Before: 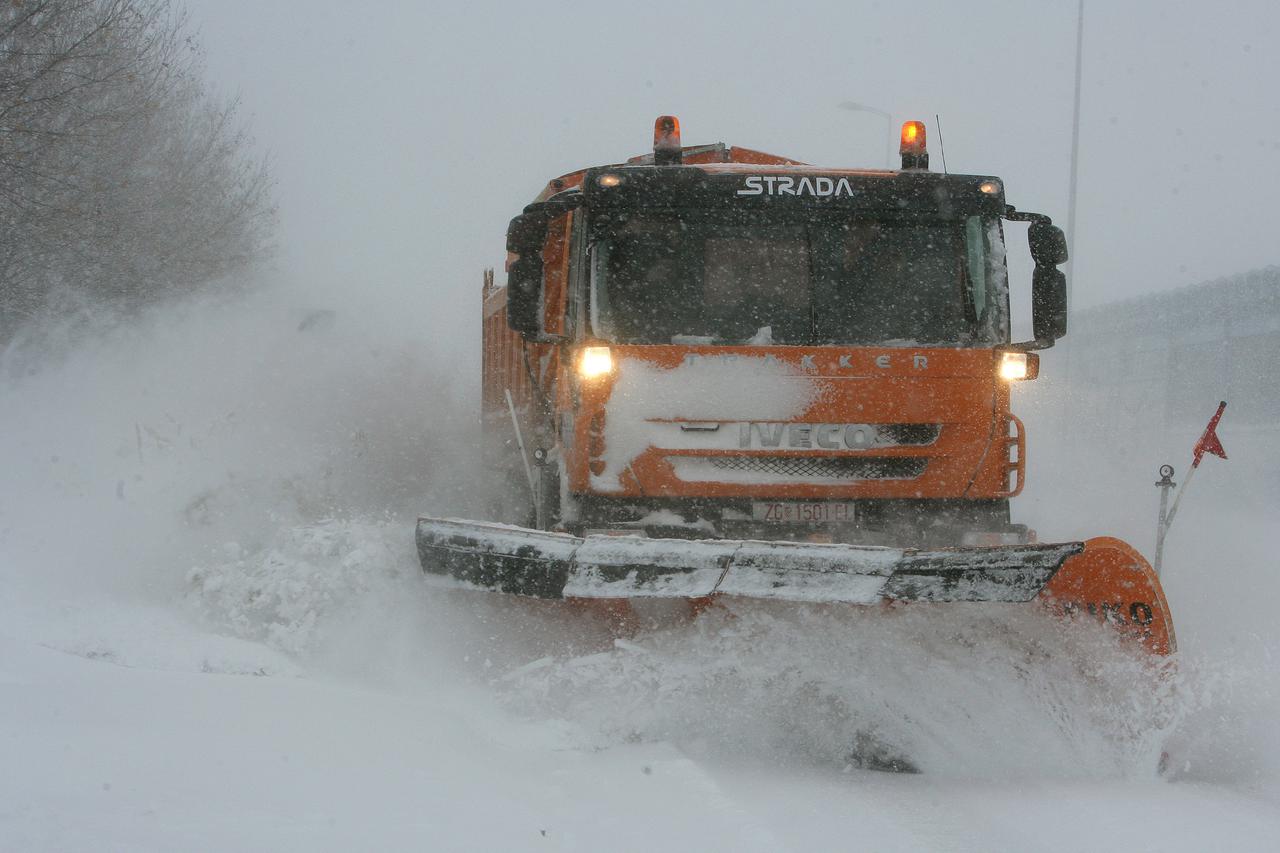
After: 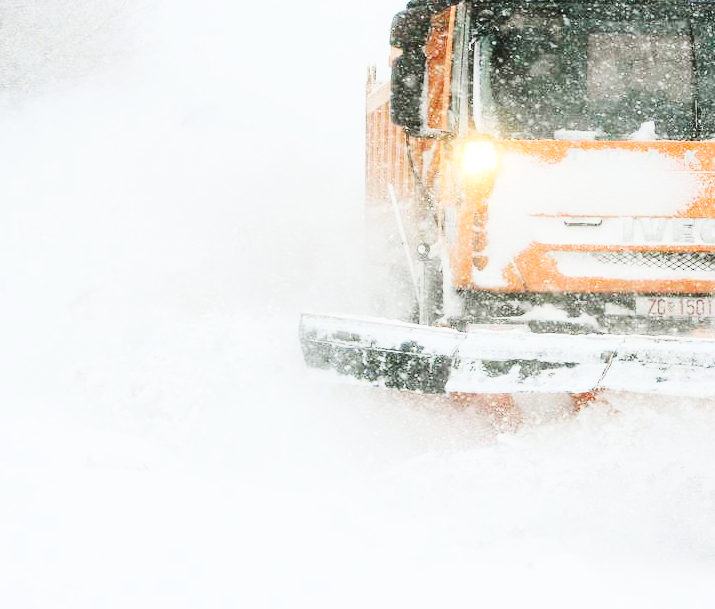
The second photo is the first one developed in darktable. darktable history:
base curve: curves: ch0 [(0, 0.003) (0.001, 0.002) (0.006, 0.004) (0.02, 0.022) (0.048, 0.086) (0.094, 0.234) (0.162, 0.431) (0.258, 0.629) (0.385, 0.8) (0.548, 0.918) (0.751, 0.988) (1, 1)], preserve colors none
crop: left 9.161%, top 24.135%, right 34.959%, bottom 4.441%
tone equalizer: -7 EV 0.149 EV, -6 EV 0.604 EV, -5 EV 1.13 EV, -4 EV 1.29 EV, -3 EV 1.15 EV, -2 EV 0.6 EV, -1 EV 0.165 EV, edges refinement/feathering 500, mask exposure compensation -1.57 EV, preserve details no
